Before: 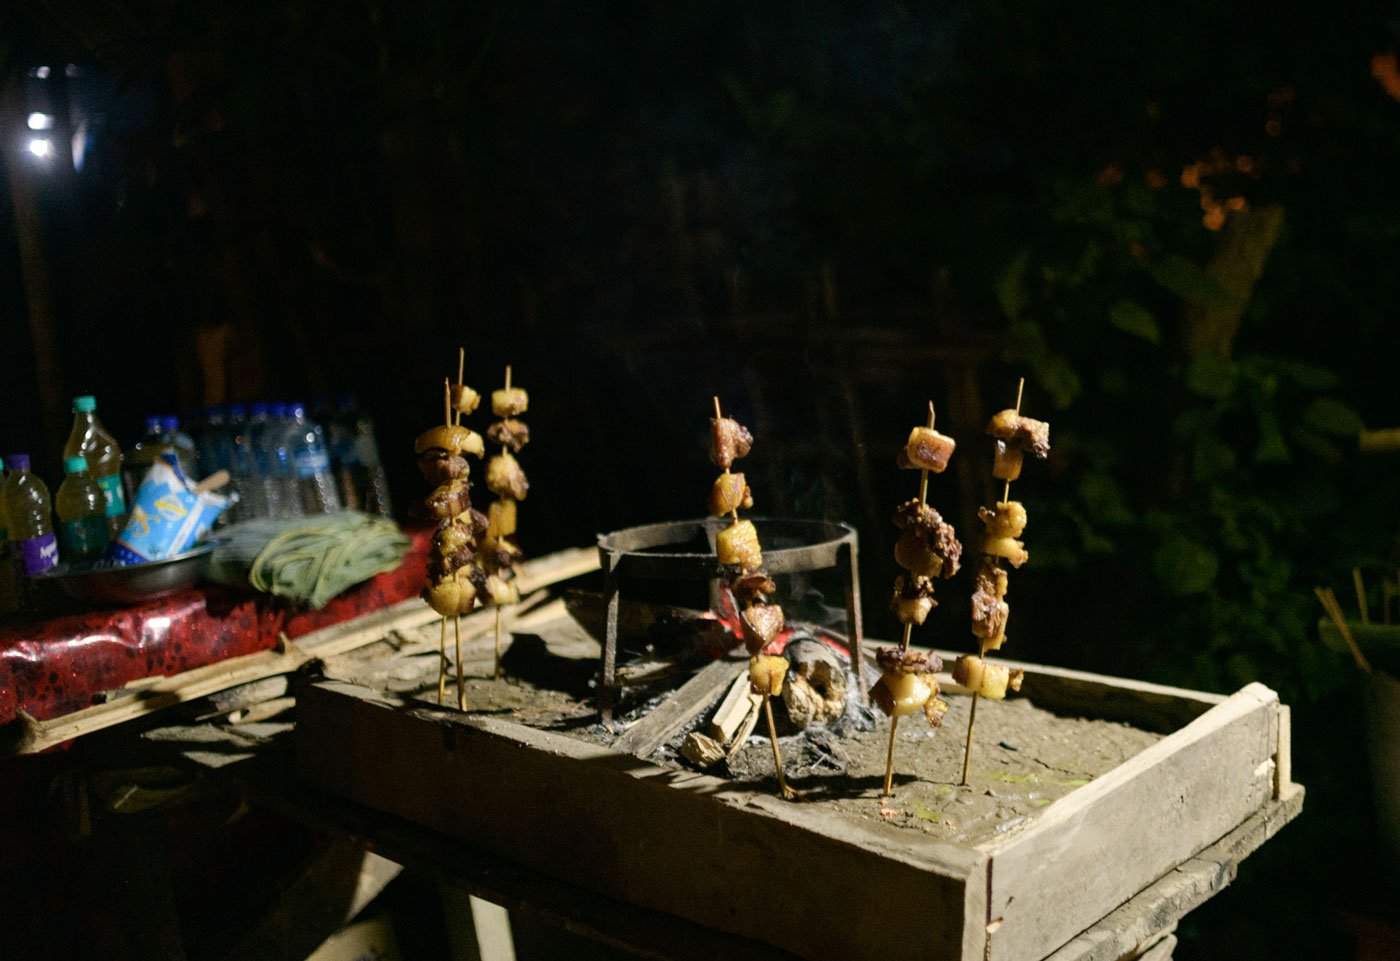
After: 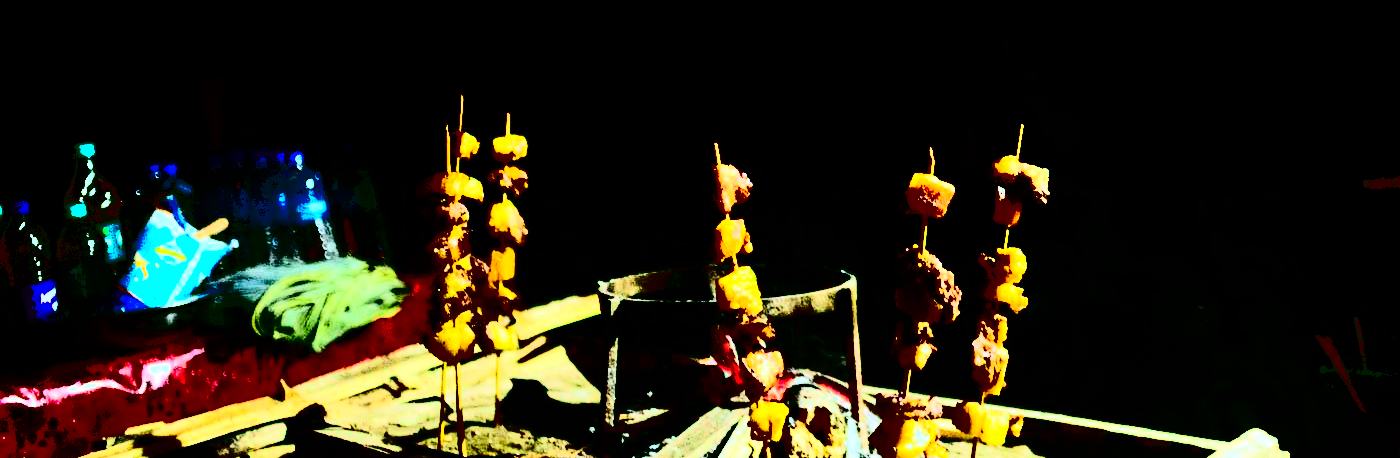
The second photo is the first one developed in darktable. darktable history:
crop and rotate: top 26.461%, bottom 25.869%
shadows and highlights: soften with gaussian
color calibration: gray › normalize channels true, illuminant Planckian (black body), adaptation linear Bradford (ICC v4), x 0.365, y 0.367, temperature 4410.22 K, gamut compression 0.027
contrast brightness saturation: contrast 0.753, brightness -0.99, saturation 0.995
exposure: exposure 0.203 EV, compensate highlight preservation false
tone curve: curves: ch0 [(0, 0) (0.128, 0.068) (0.292, 0.274) (0.46, 0.482) (0.653, 0.717) (0.819, 0.869) (0.998, 0.969)]; ch1 [(0, 0) (0.384, 0.365) (0.463, 0.45) (0.486, 0.486) (0.503, 0.504) (0.517, 0.517) (0.549, 0.572) (0.583, 0.615) (0.672, 0.699) (0.774, 0.817) (1, 1)]; ch2 [(0, 0) (0.374, 0.344) (0.446, 0.443) (0.494, 0.5) (0.527, 0.529) (0.565, 0.591) (0.644, 0.682) (1, 1)], color space Lab, independent channels, preserve colors none
tone equalizer: -8 EV -0.781 EV, -7 EV -0.676 EV, -6 EV -0.601 EV, -5 EV -0.368 EV, -3 EV 0.369 EV, -2 EV 0.6 EV, -1 EV 0.679 EV, +0 EV 0.76 EV
